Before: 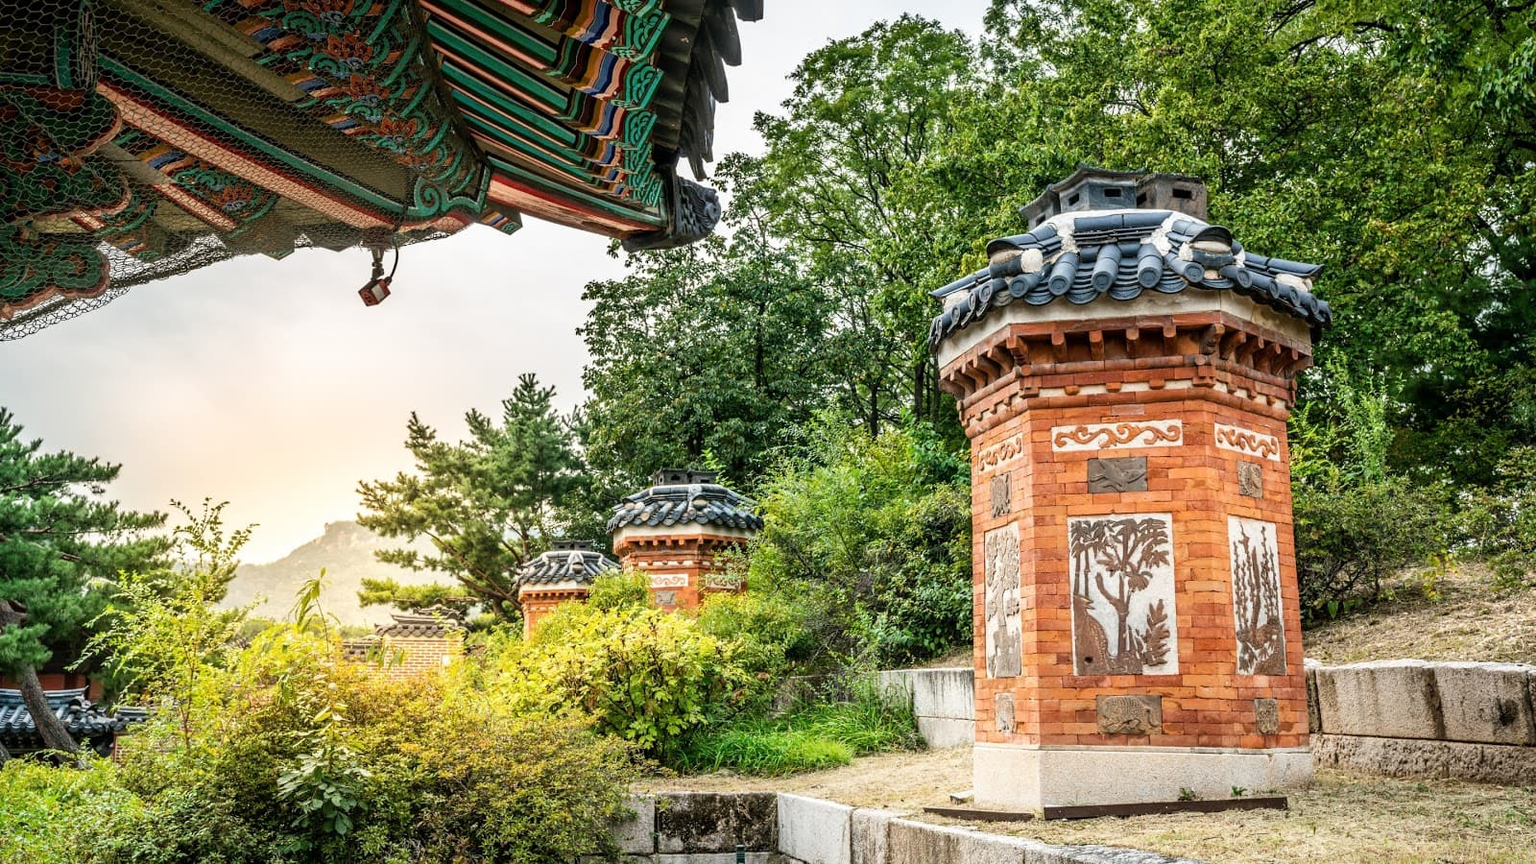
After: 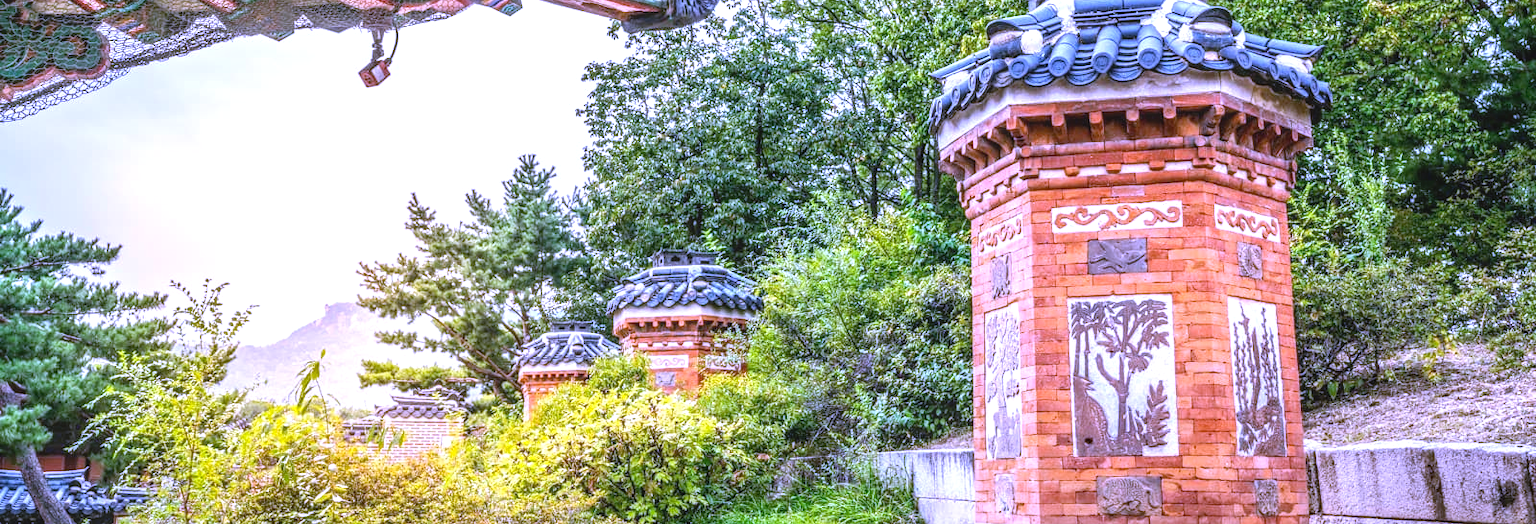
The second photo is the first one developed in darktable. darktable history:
exposure: exposure 0.74 EV, compensate highlight preservation false
local contrast: highlights 0%, shadows 0%, detail 133%
white balance: red 0.98, blue 1.61
tone equalizer: on, module defaults
crop and rotate: top 25.357%, bottom 13.942%
contrast brightness saturation: contrast -0.1, brightness 0.05, saturation 0.08
graduated density: rotation -180°, offset 27.42
